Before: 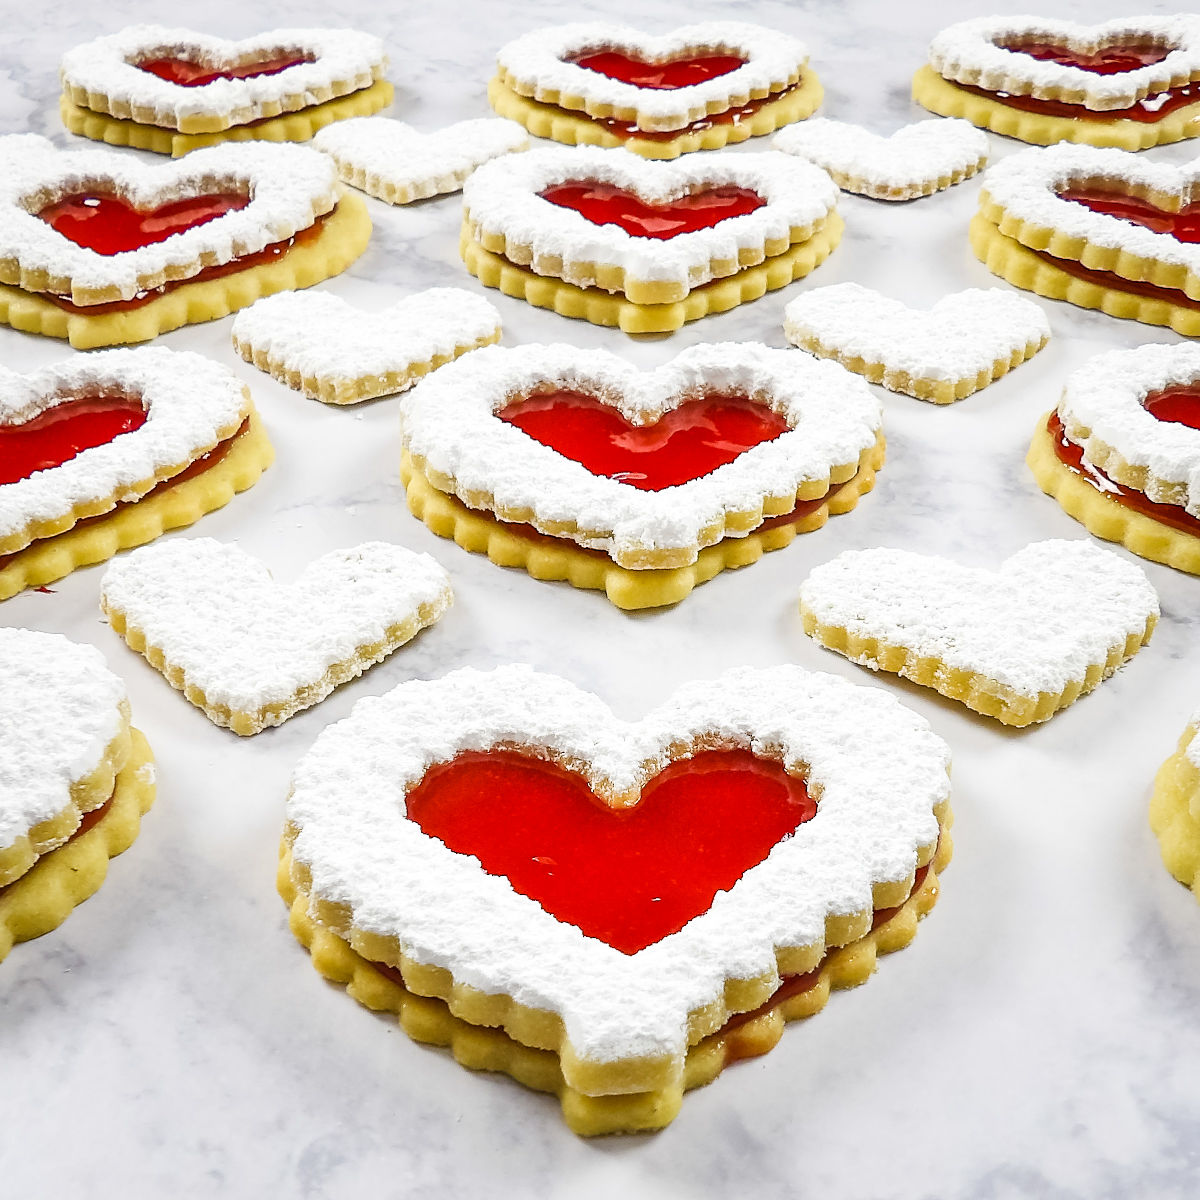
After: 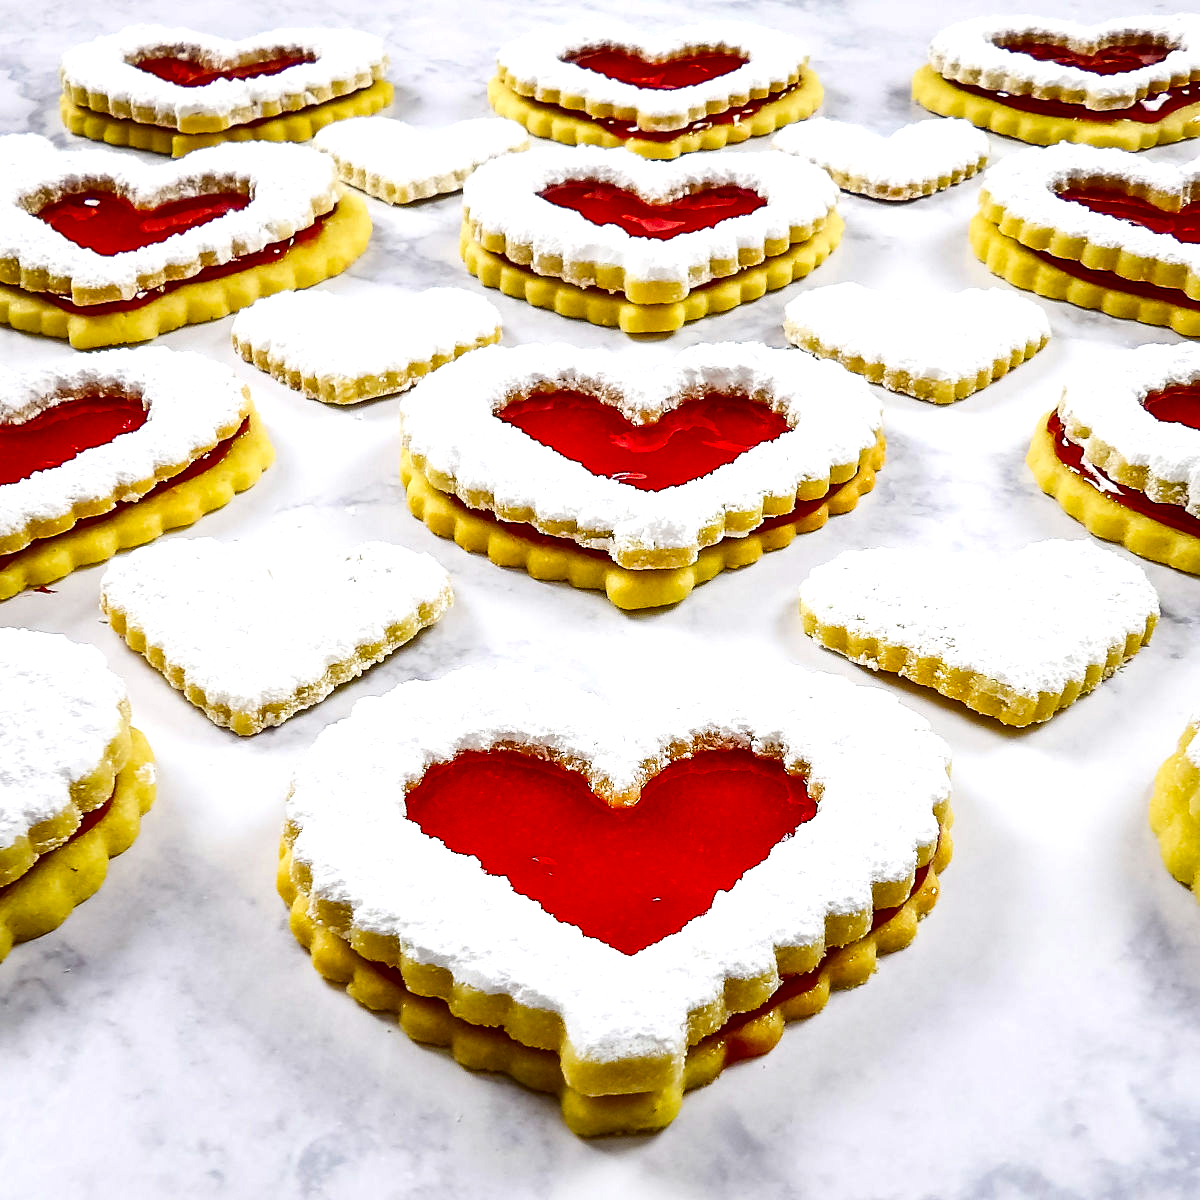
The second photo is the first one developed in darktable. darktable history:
white balance: emerald 1
color balance: lift [1, 1.001, 0.999, 1.001], gamma [1, 1.004, 1.007, 0.993], gain [1, 0.991, 0.987, 1.013], contrast 7.5%, contrast fulcrum 10%, output saturation 115%
contrast brightness saturation: contrast 0.1, brightness -0.26, saturation 0.14
